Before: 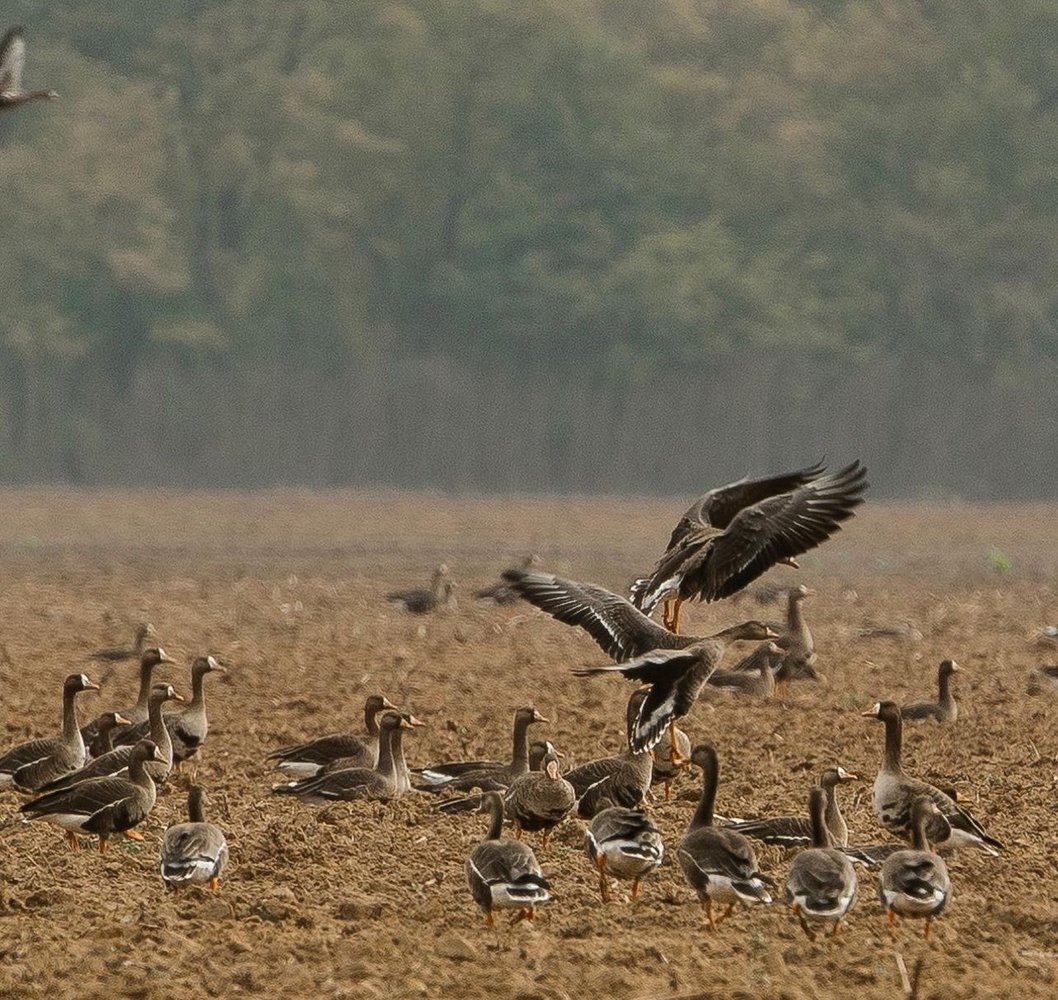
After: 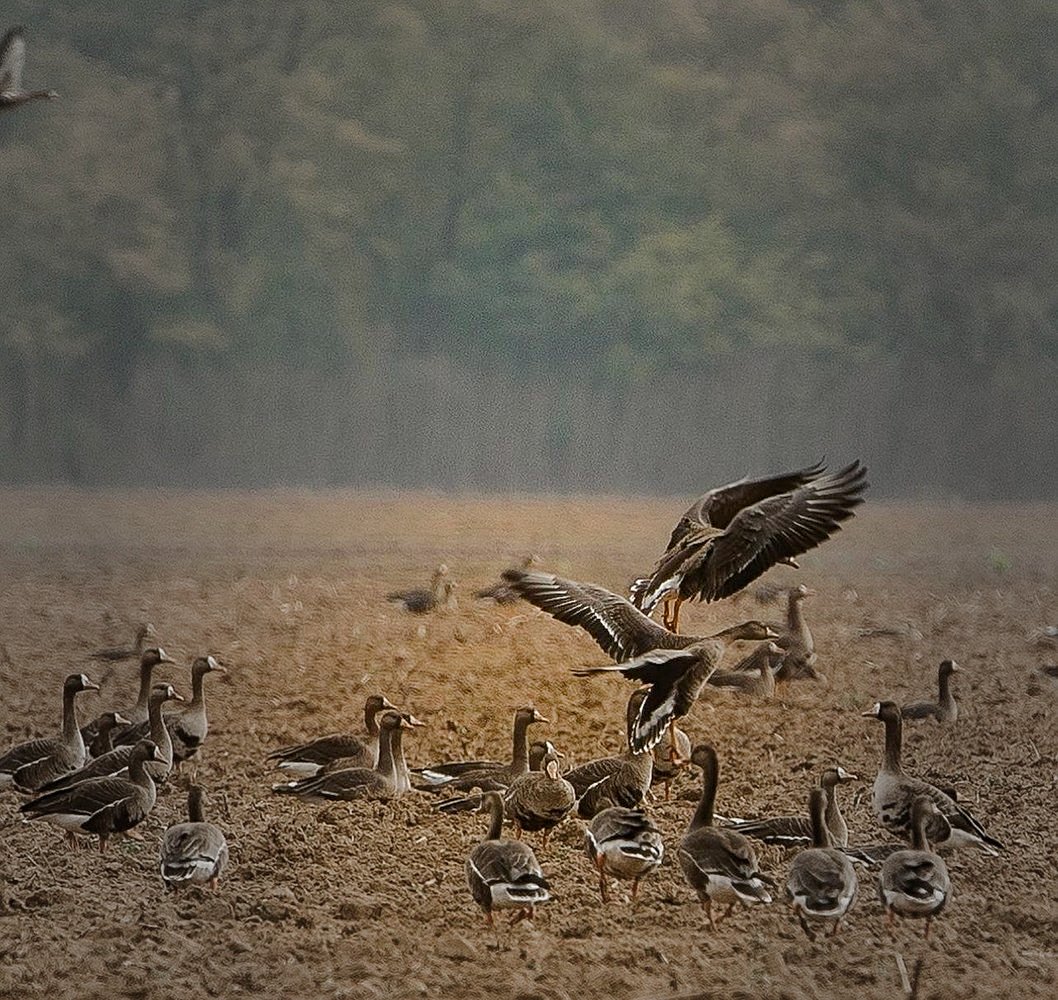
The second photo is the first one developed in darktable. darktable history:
vignetting: fall-off start 16.66%, fall-off radius 98.79%, width/height ratio 0.713
sharpen: radius 1.942
color balance rgb: shadows lift › chroma 3.154%, shadows lift › hue 279.75°, linear chroma grading › global chroma 15.332%, perceptual saturation grading › global saturation 0.058%, perceptual saturation grading › highlights -33.162%, perceptual saturation grading › mid-tones 15.075%, perceptual saturation grading › shadows 49.083%, perceptual brilliance grading › mid-tones 10.637%, perceptual brilliance grading › shadows 15.559%
